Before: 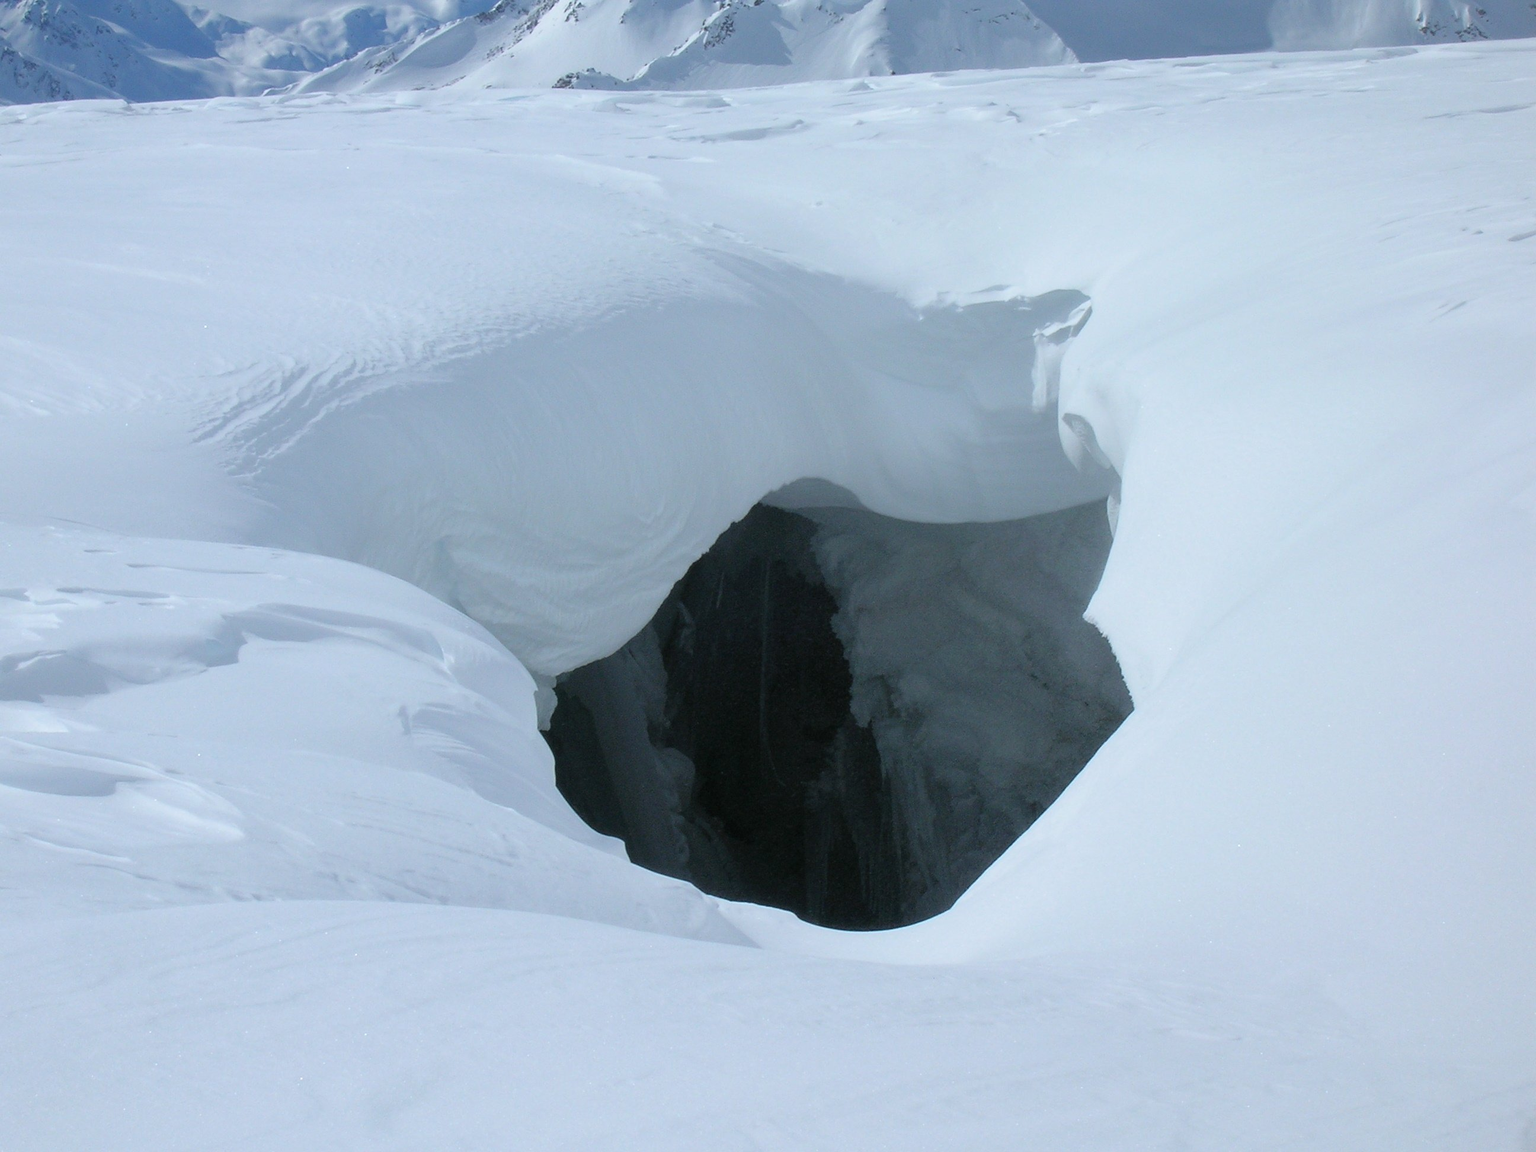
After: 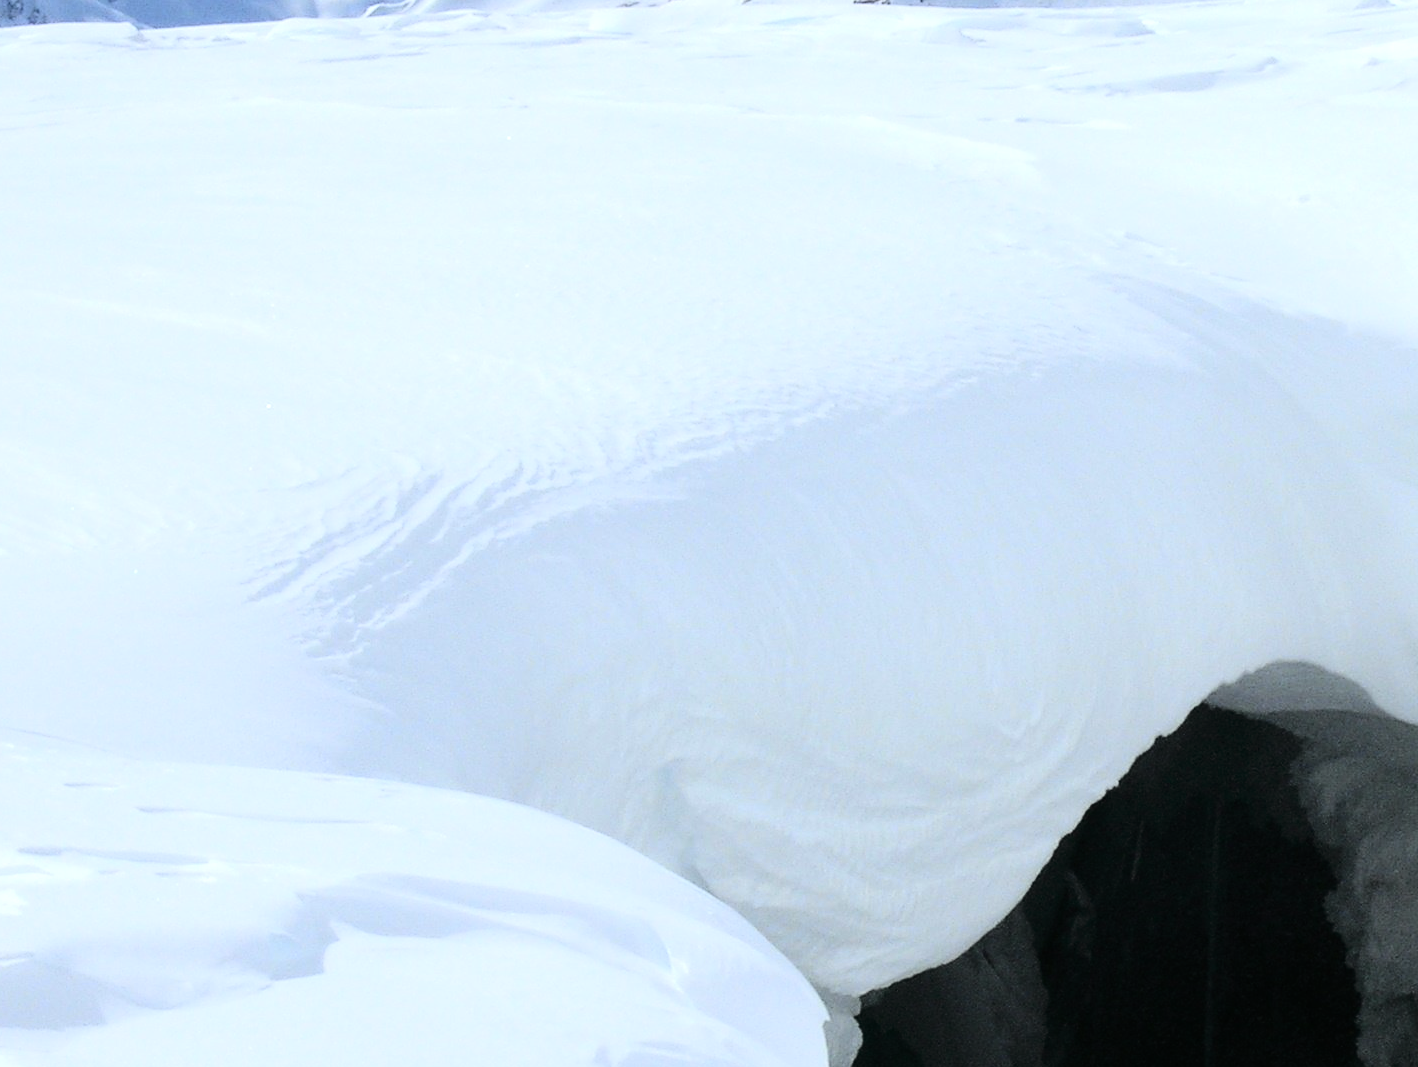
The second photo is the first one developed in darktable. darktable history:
crop and rotate: left 3.047%, top 7.509%, right 42.236%, bottom 37.598%
tone equalizer: -8 EV -0.75 EV, -7 EV -0.7 EV, -6 EV -0.6 EV, -5 EV -0.4 EV, -3 EV 0.4 EV, -2 EV 0.6 EV, -1 EV 0.7 EV, +0 EV 0.75 EV, edges refinement/feathering 500, mask exposure compensation -1.57 EV, preserve details no
tone curve: curves: ch0 [(0, 0) (0.136, 0.084) (0.346, 0.366) (0.489, 0.559) (0.66, 0.748) (0.849, 0.902) (1, 0.974)]; ch1 [(0, 0) (0.353, 0.344) (0.45, 0.46) (0.498, 0.498) (0.521, 0.512) (0.563, 0.559) (0.592, 0.605) (0.641, 0.673) (1, 1)]; ch2 [(0, 0) (0.333, 0.346) (0.375, 0.375) (0.424, 0.43) (0.476, 0.492) (0.502, 0.502) (0.524, 0.531) (0.579, 0.61) (0.612, 0.644) (0.641, 0.722) (1, 1)], color space Lab, independent channels, preserve colors none
